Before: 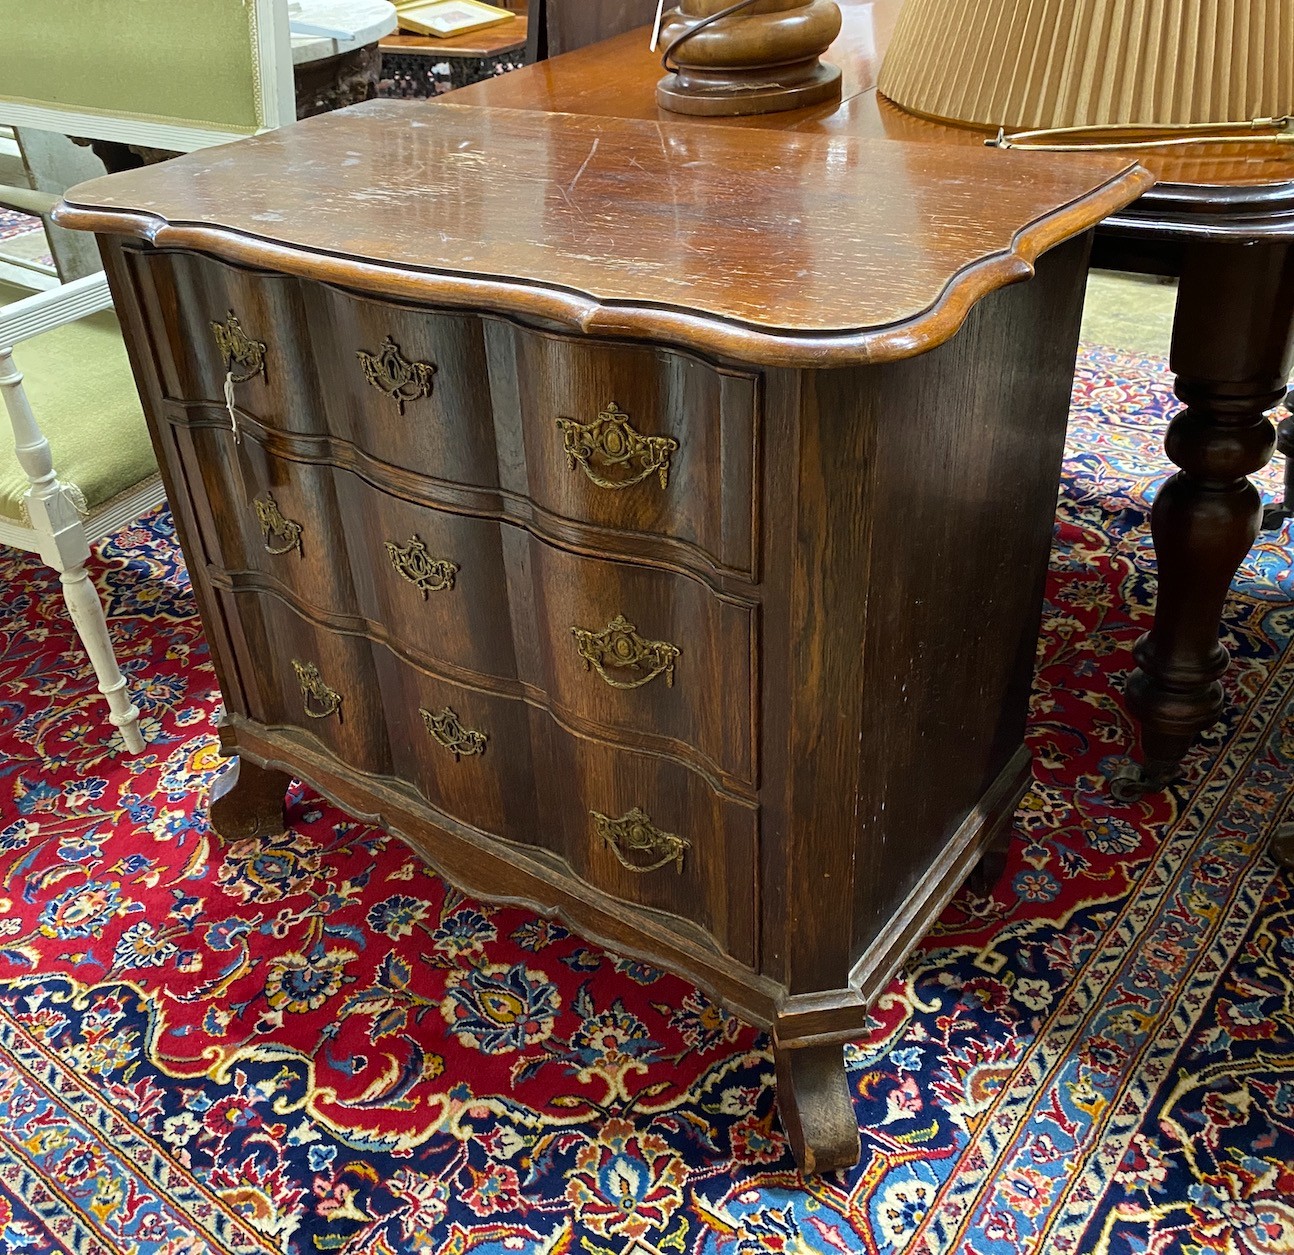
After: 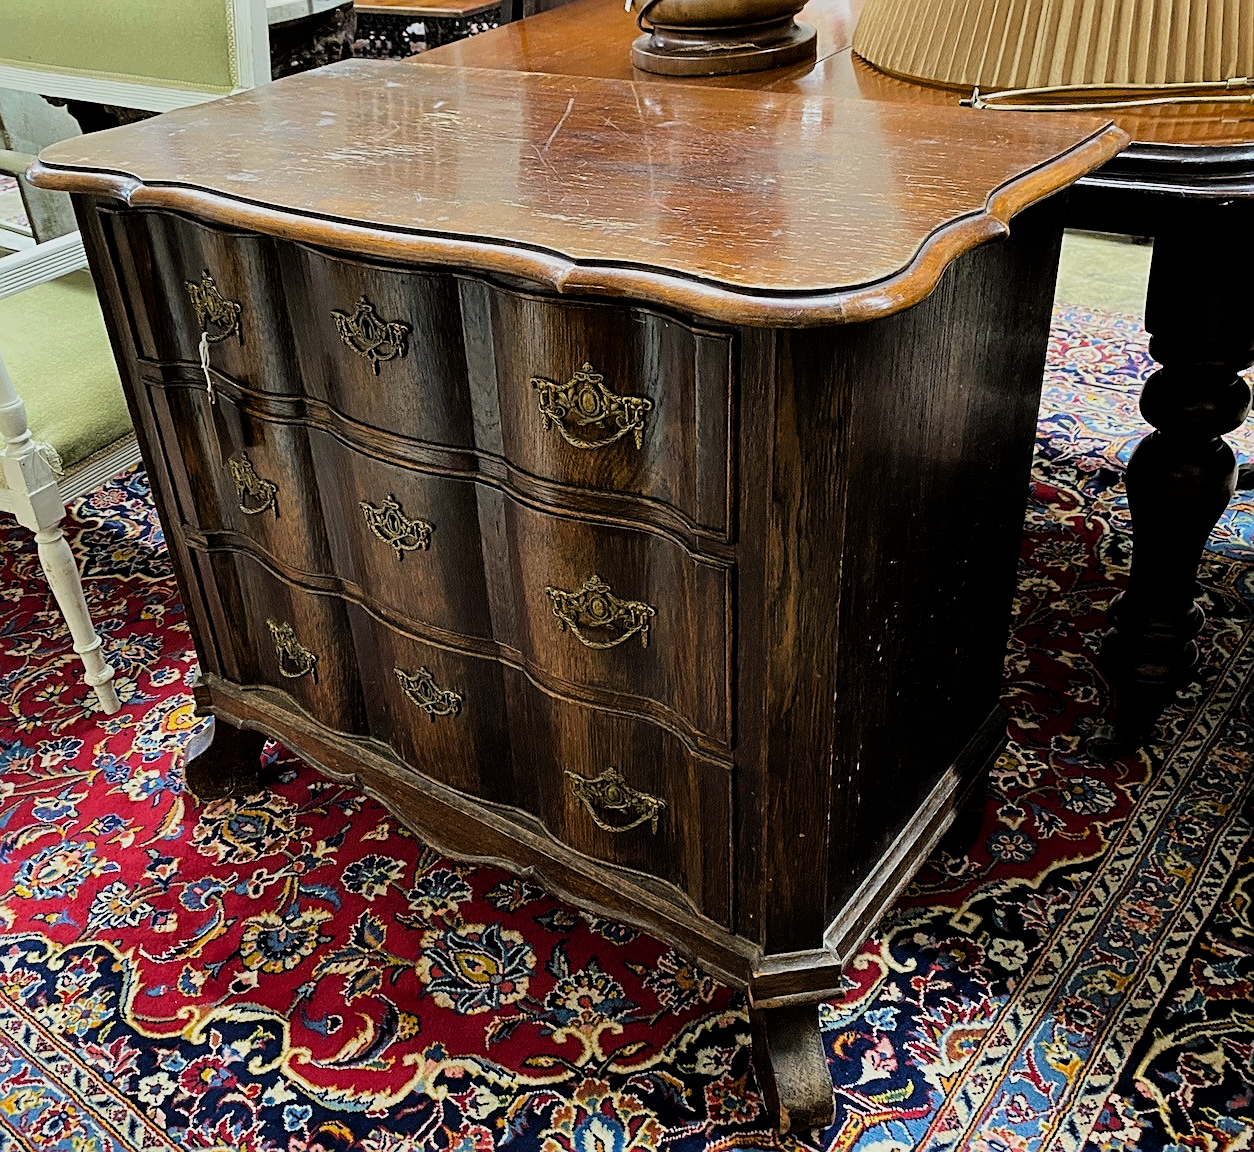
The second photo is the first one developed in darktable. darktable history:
sharpen: on, module defaults
filmic rgb: black relative exposure -5 EV, hardness 2.88, contrast 1.3
crop: left 1.964%, top 3.251%, right 1.122%, bottom 4.933%
